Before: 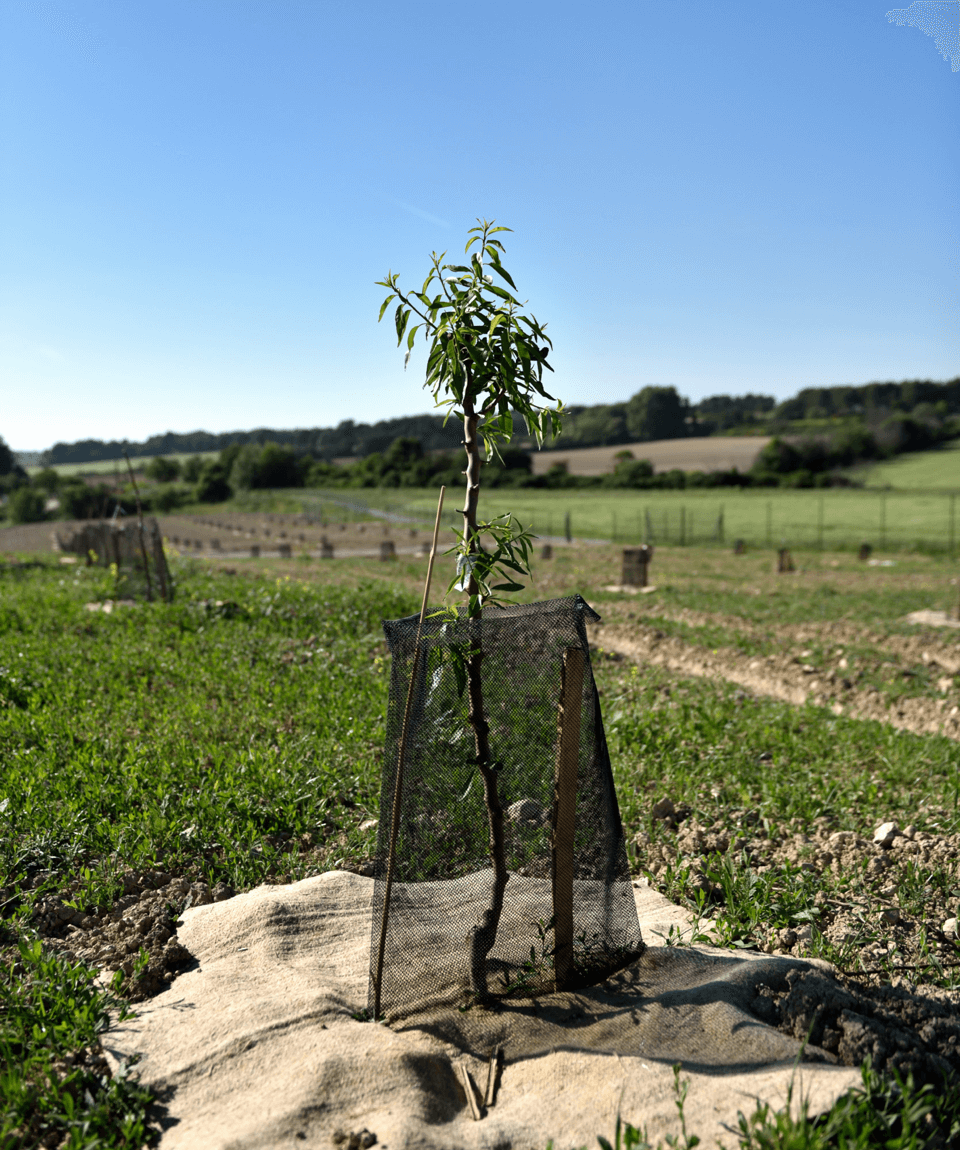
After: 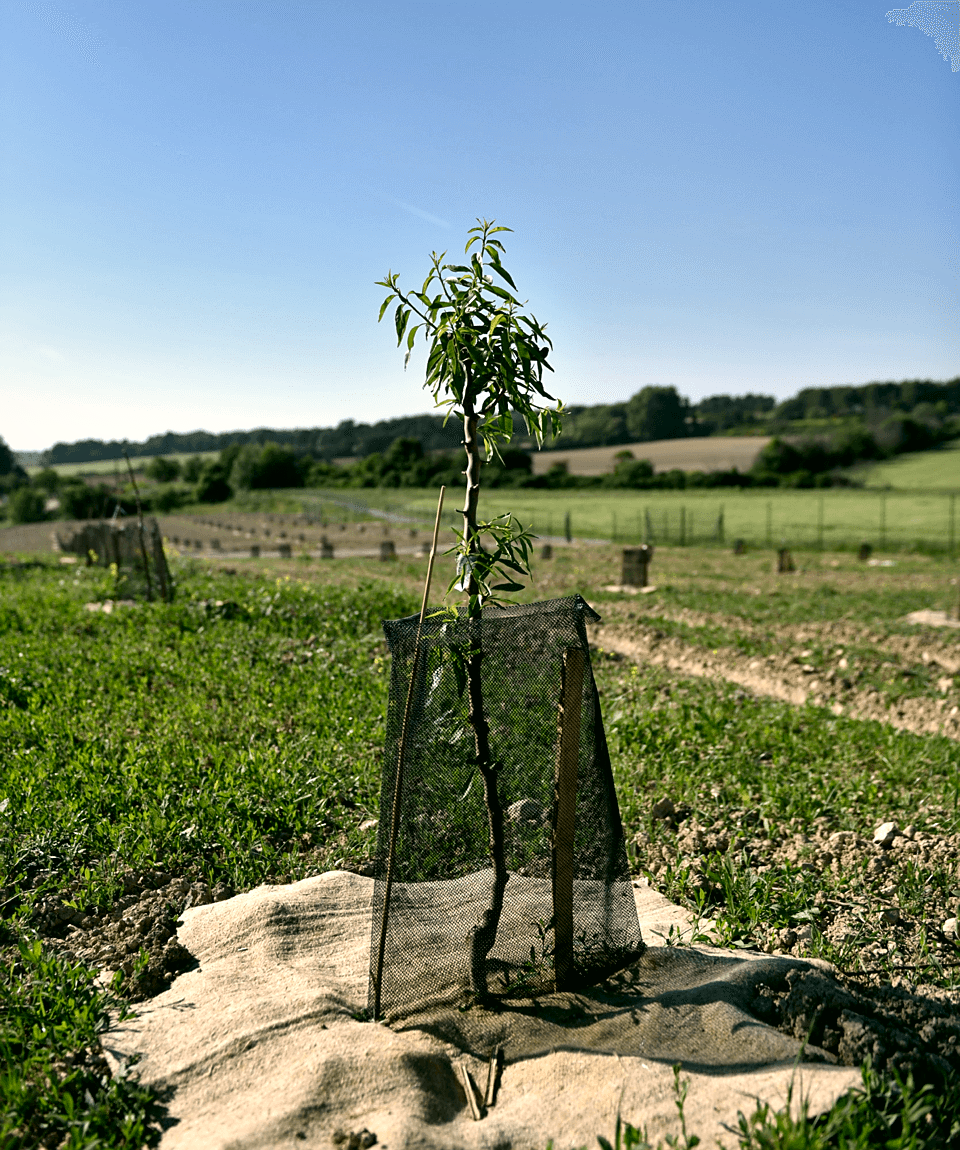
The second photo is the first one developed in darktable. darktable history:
local contrast: mode bilateral grid, contrast 20, coarseness 50, detail 144%, midtone range 0.2
color correction: highlights a* 4.02, highlights b* 4.98, shadows a* -7.55, shadows b* 4.98
sharpen: radius 1.458, amount 0.398, threshold 1.271
white balance: emerald 1
